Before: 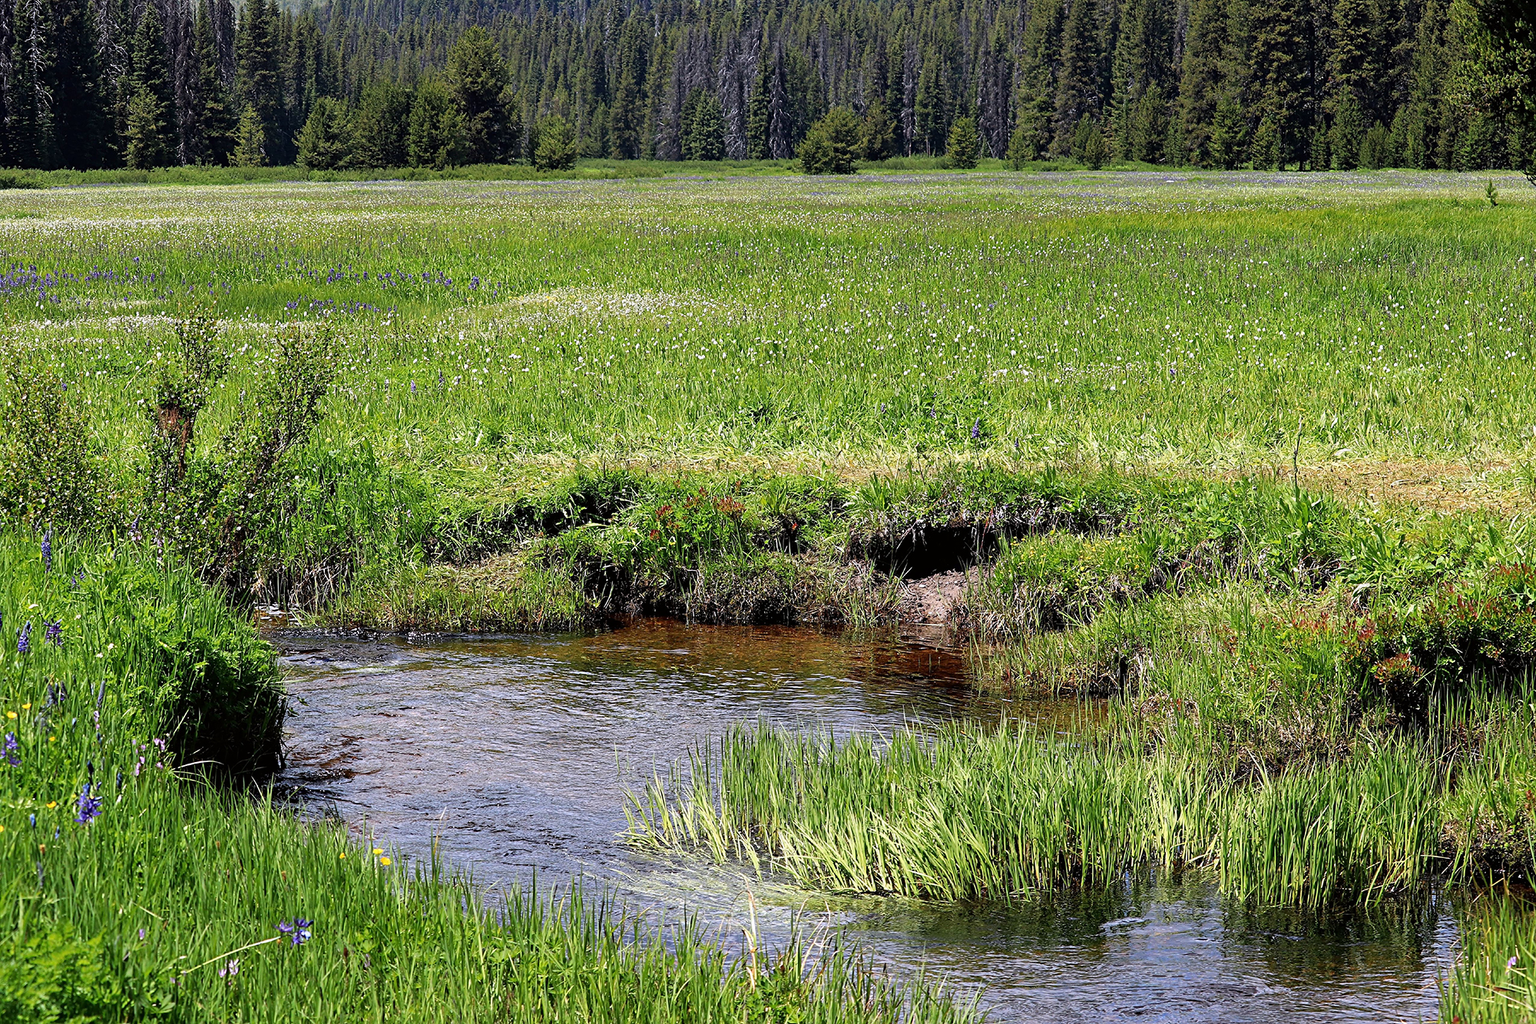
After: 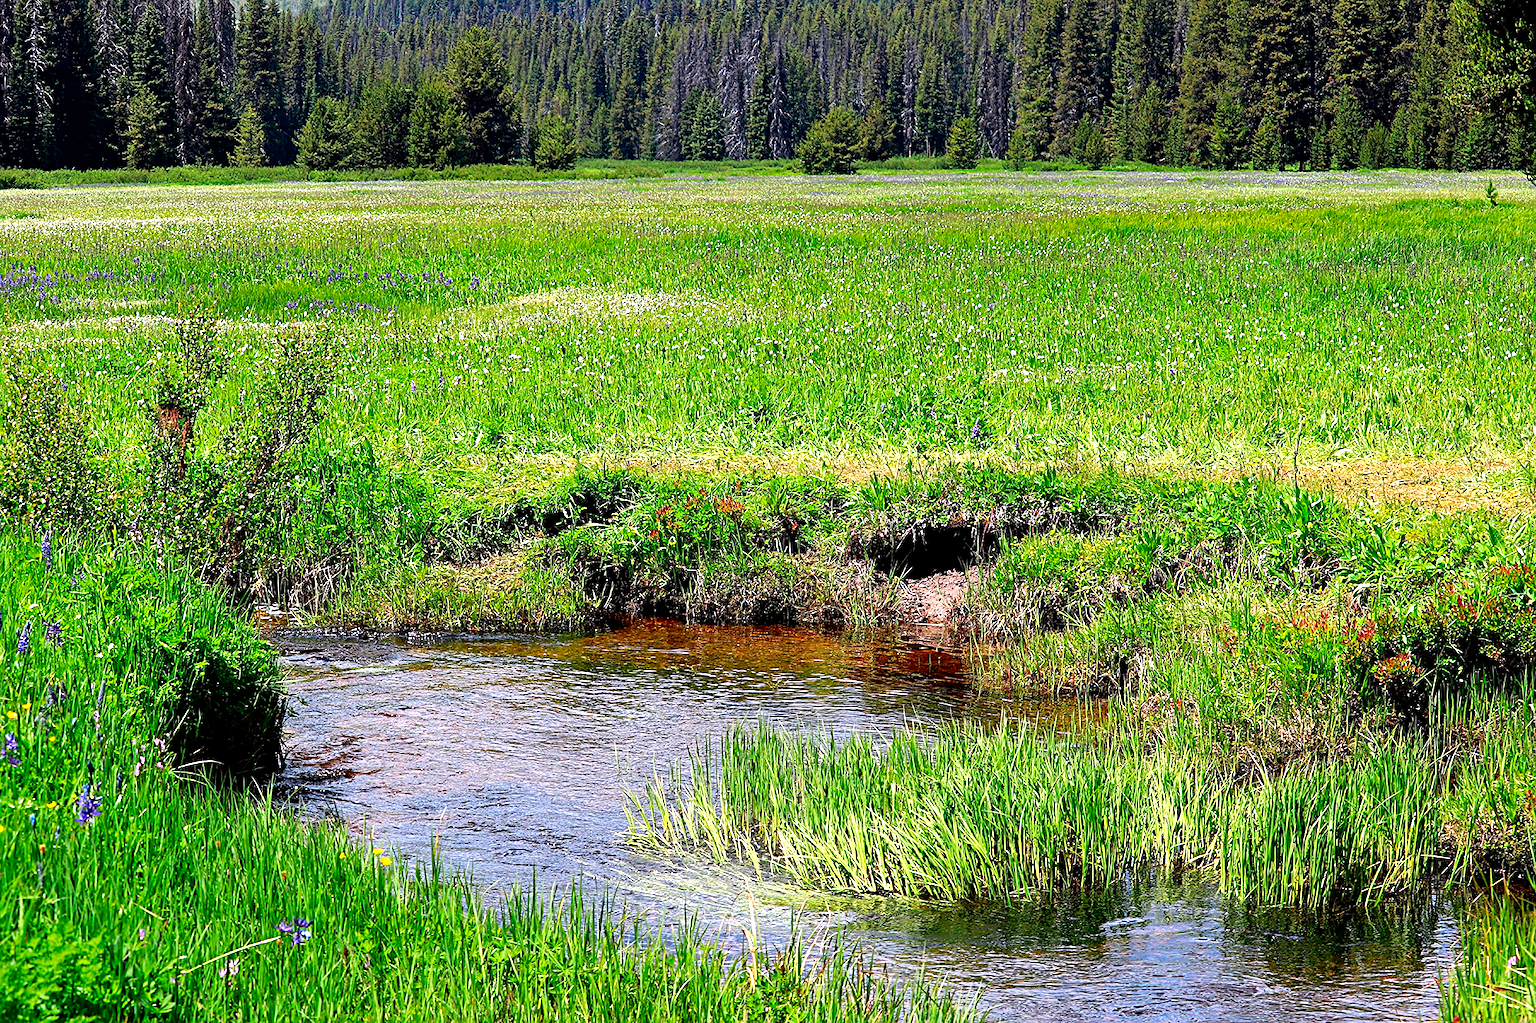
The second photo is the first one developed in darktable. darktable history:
sharpen: amount 0.2
exposure: black level correction 0.001, exposure 0.5 EV, compensate exposure bias true, compensate highlight preservation false
contrast brightness saturation: contrast 0.08, saturation 0.2
